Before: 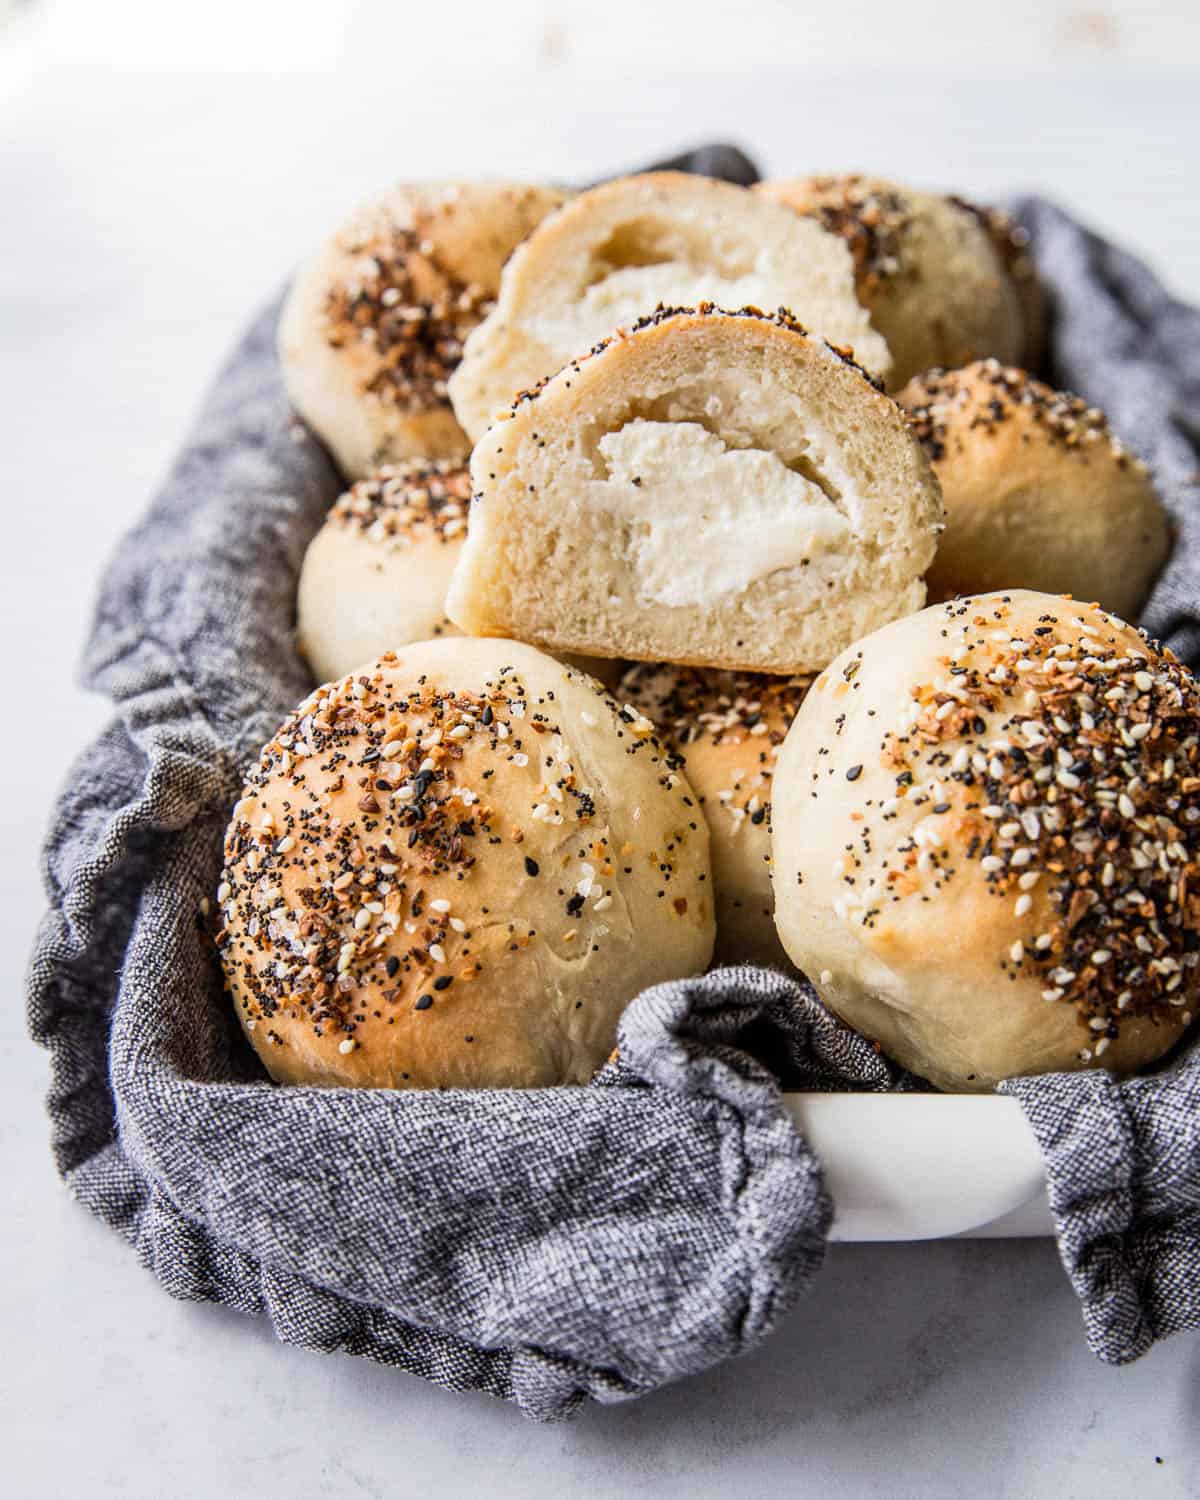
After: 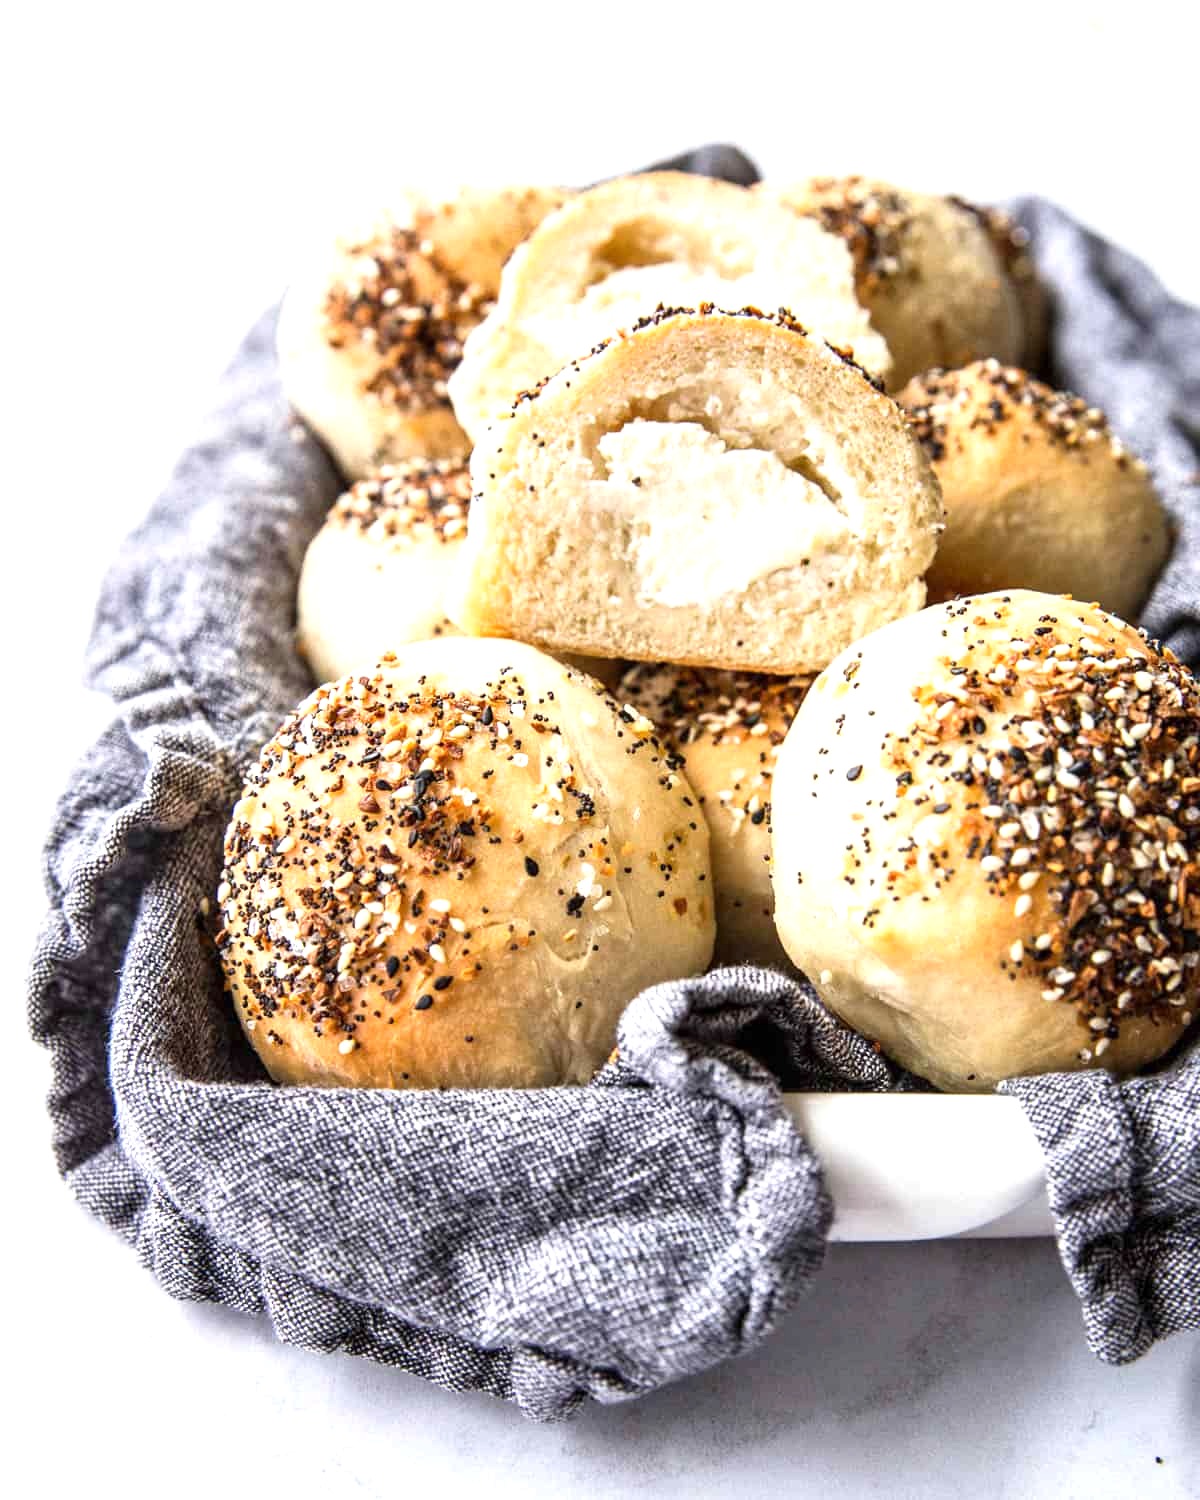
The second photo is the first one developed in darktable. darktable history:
exposure: exposure 0.743 EV, compensate exposure bias true, compensate highlight preservation false
